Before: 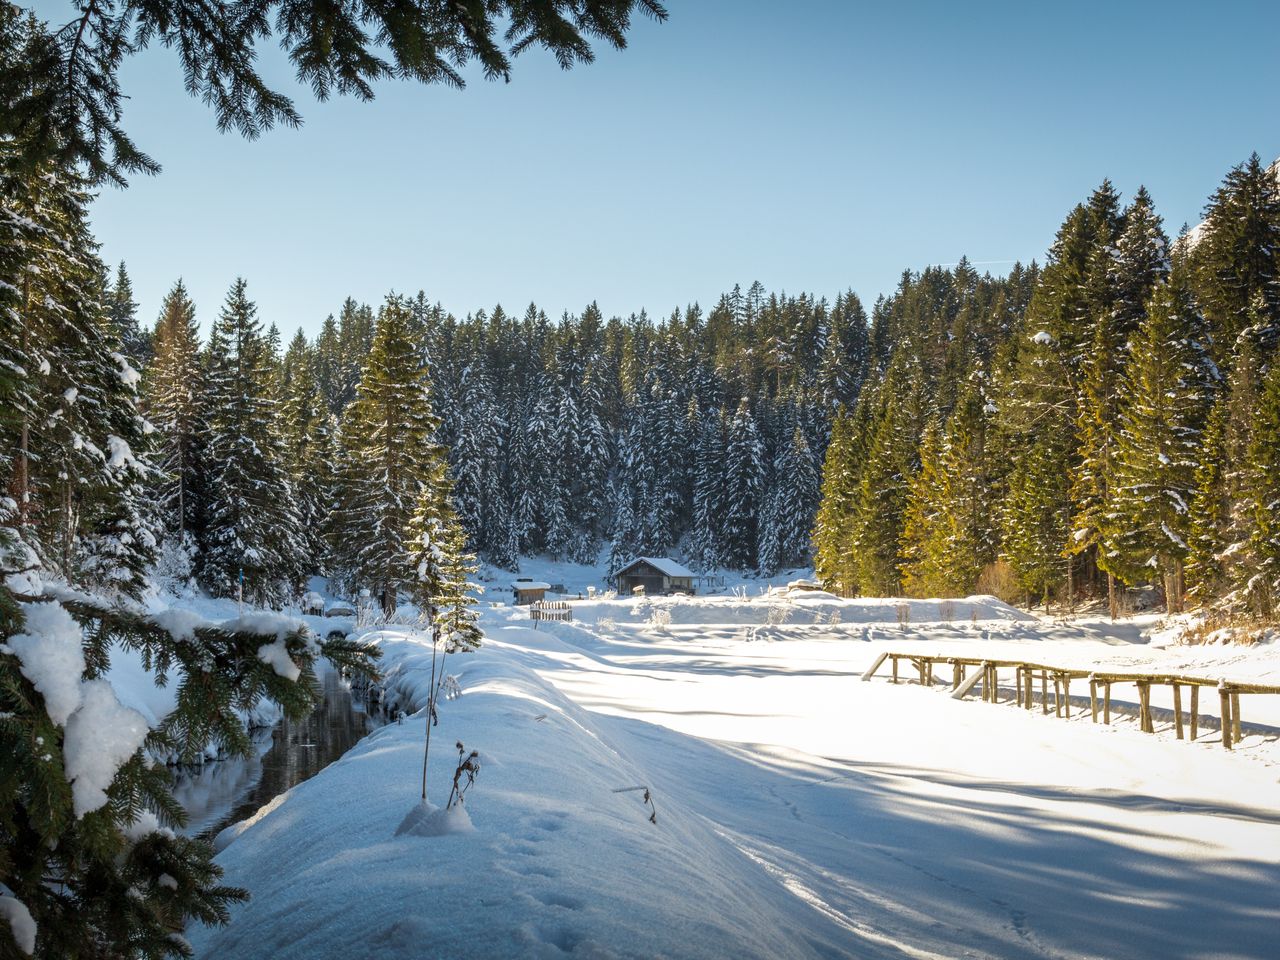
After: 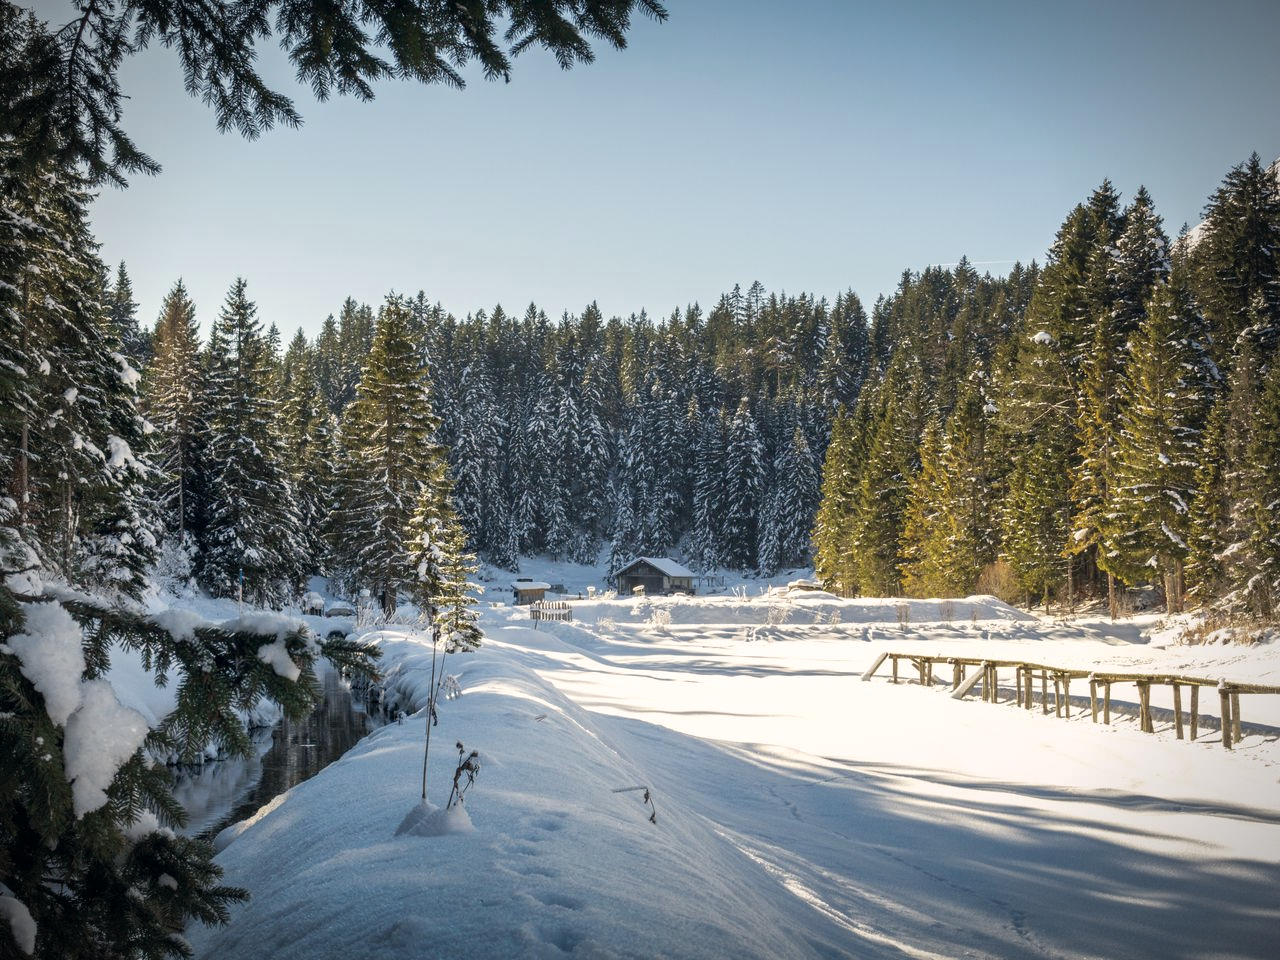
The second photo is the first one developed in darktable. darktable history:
vignetting: unbound false
color correction: highlights a* 2.75, highlights b* 5, shadows a* -2.04, shadows b* -4.84, saturation 0.8
